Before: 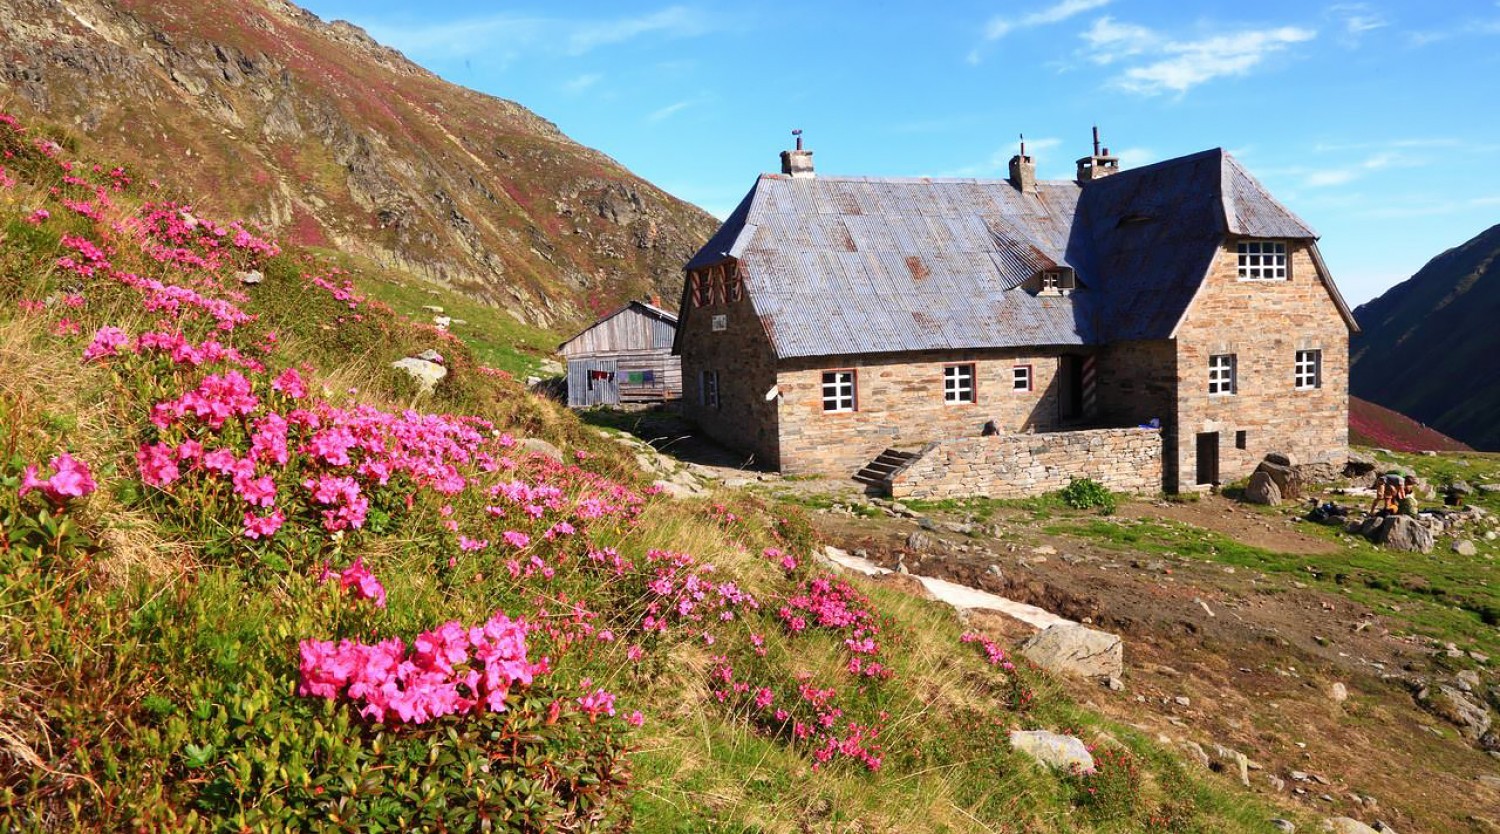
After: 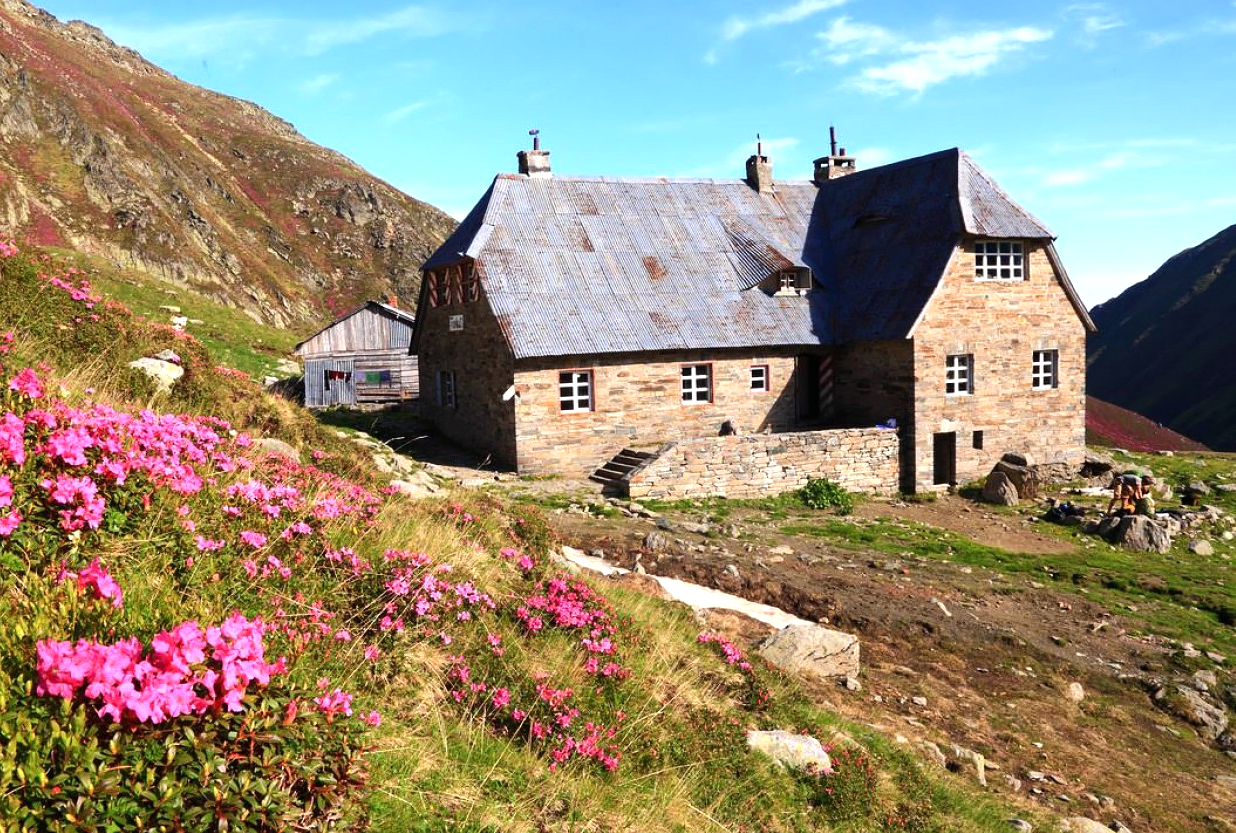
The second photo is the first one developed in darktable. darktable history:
tone equalizer: -8 EV -0.417 EV, -7 EV -0.389 EV, -6 EV -0.333 EV, -5 EV -0.222 EV, -3 EV 0.222 EV, -2 EV 0.333 EV, -1 EV 0.389 EV, +0 EV 0.417 EV, edges refinement/feathering 500, mask exposure compensation -1.57 EV, preserve details no
crop: left 17.582%, bottom 0.031%
